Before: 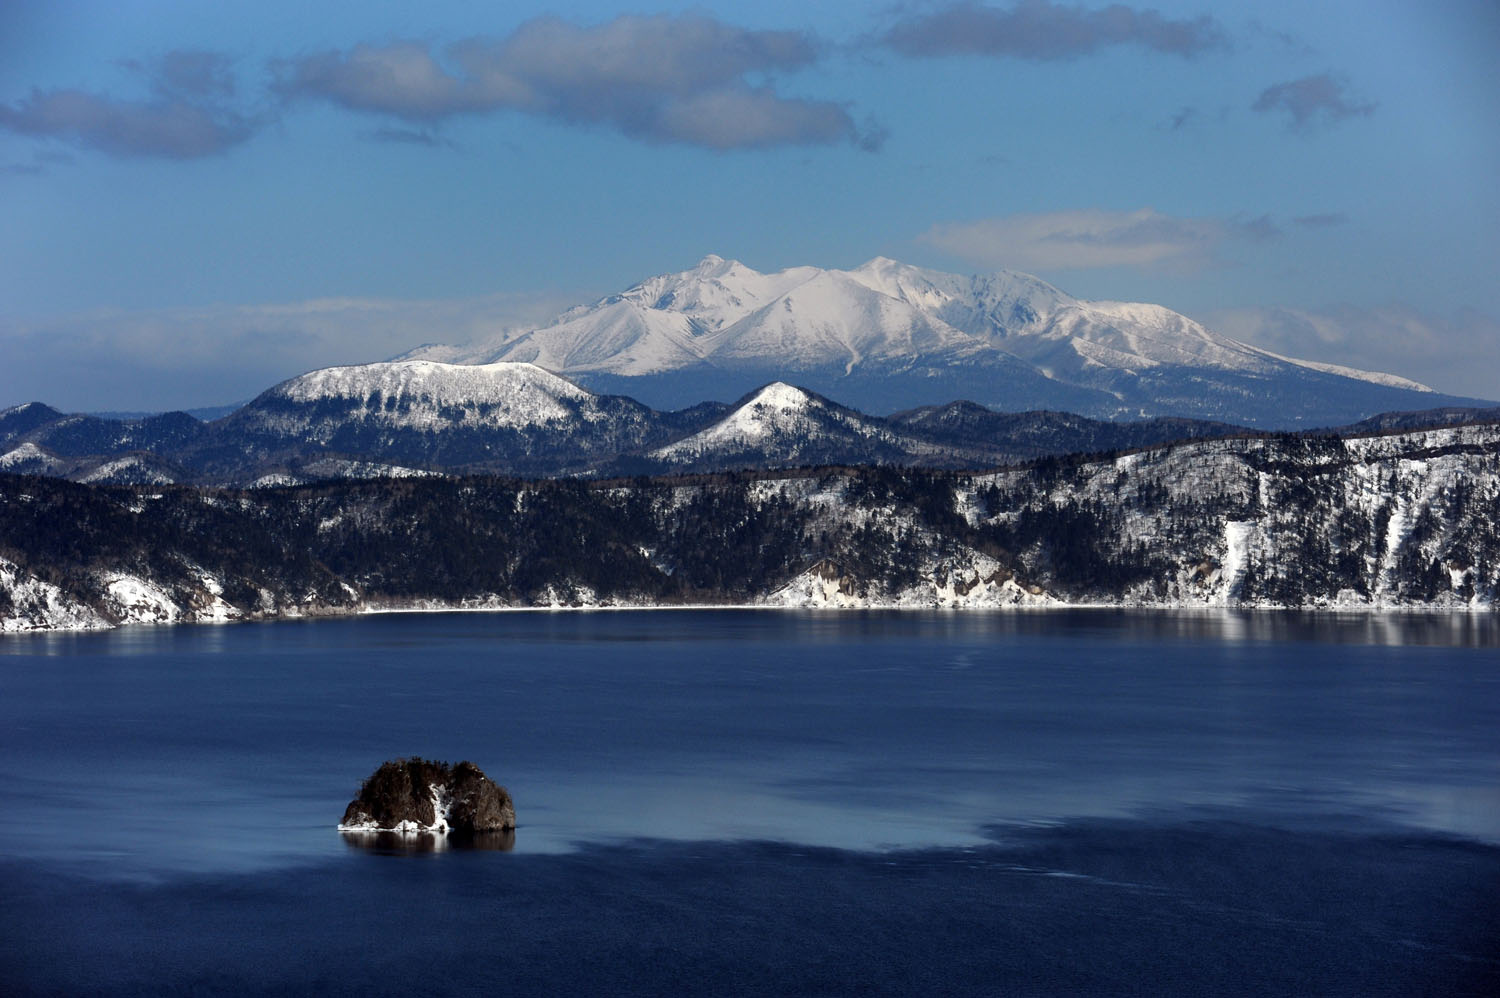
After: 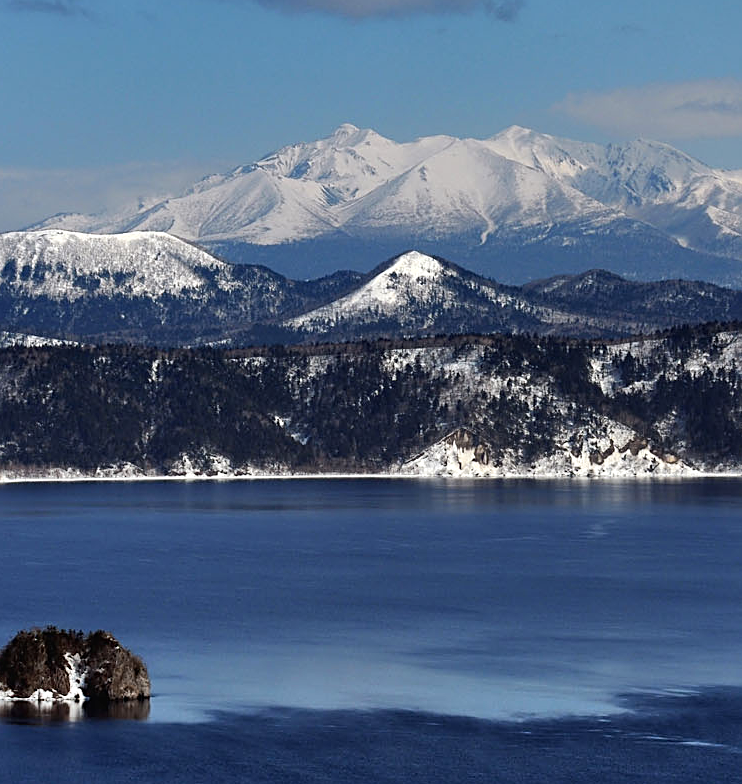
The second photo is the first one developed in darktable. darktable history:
exposure: black level correction -0.001, exposure 0.08 EV, compensate exposure bias true, compensate highlight preservation false
sharpen: on, module defaults
shadows and highlights: soften with gaussian
crop and rotate: angle 0.016°, left 24.373%, top 13.149%, right 26.131%, bottom 8.258%
